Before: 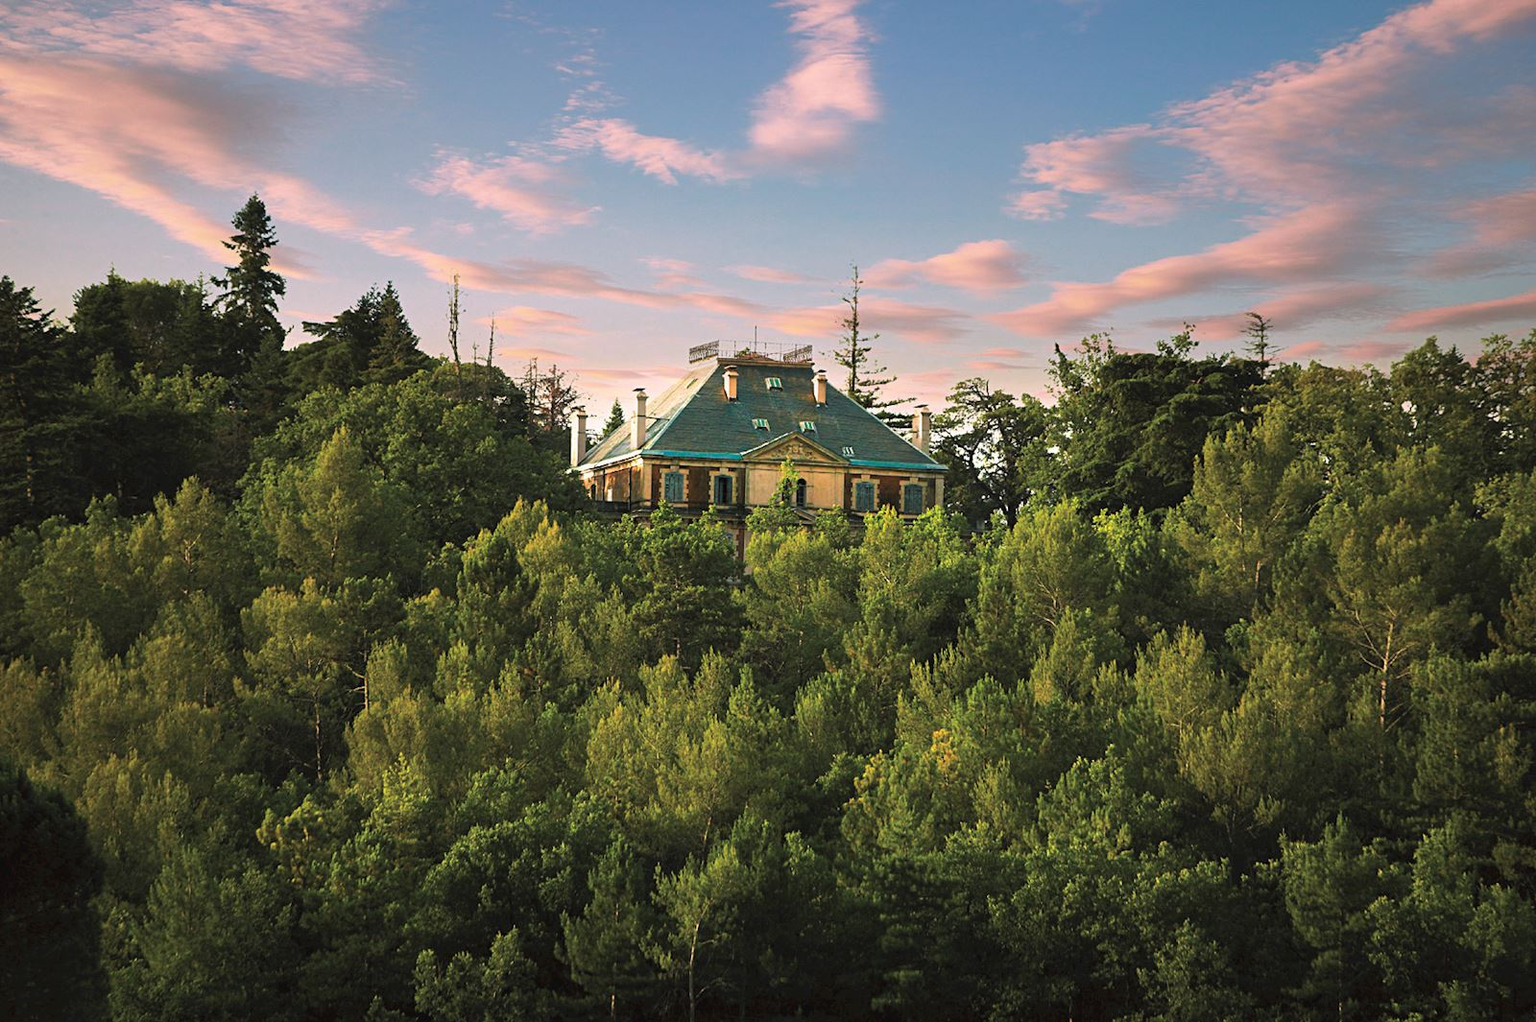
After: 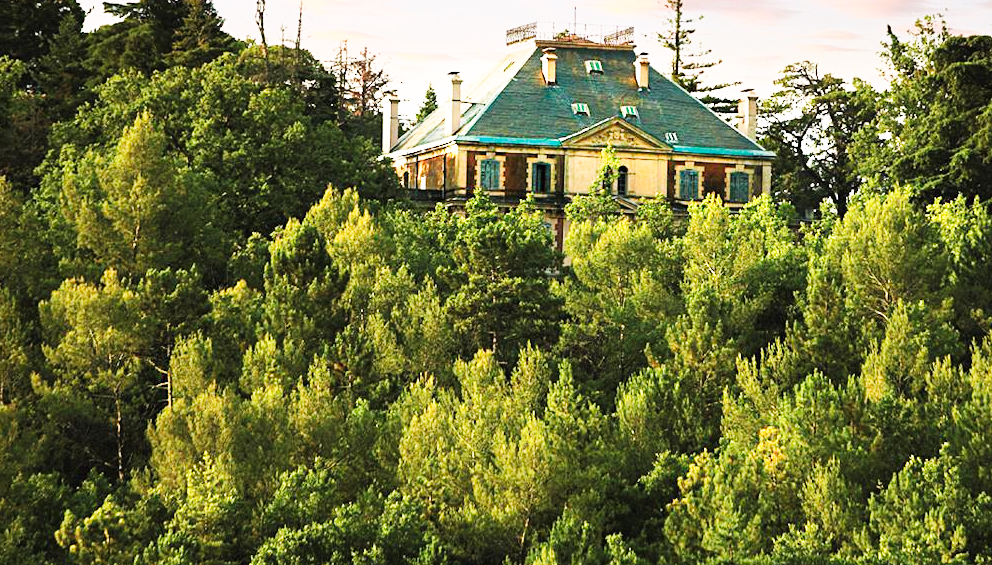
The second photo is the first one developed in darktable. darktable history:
crop: left 13.312%, top 31.28%, right 24.627%, bottom 15.582%
base curve: curves: ch0 [(0, 0) (0.007, 0.004) (0.027, 0.03) (0.046, 0.07) (0.207, 0.54) (0.442, 0.872) (0.673, 0.972) (1, 1)], preserve colors none
white balance: emerald 1
